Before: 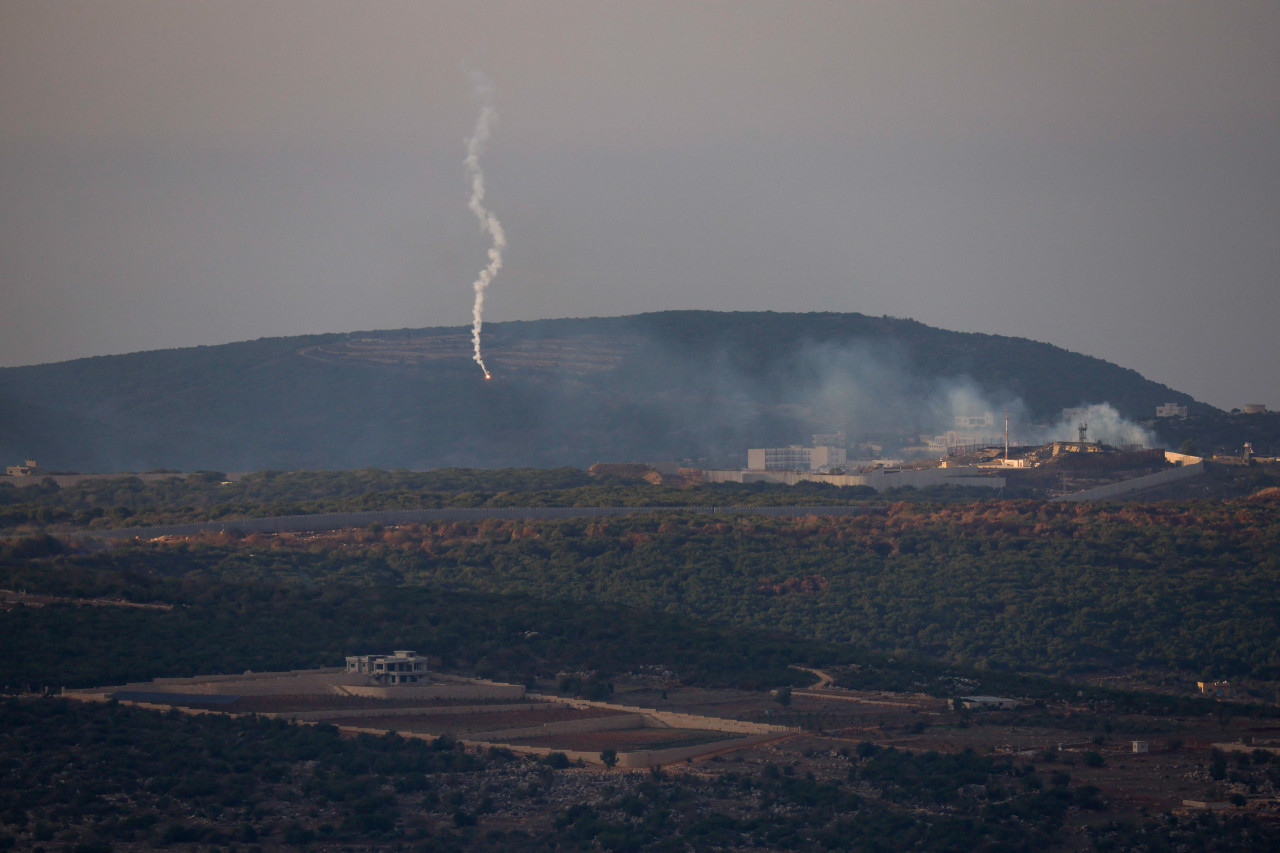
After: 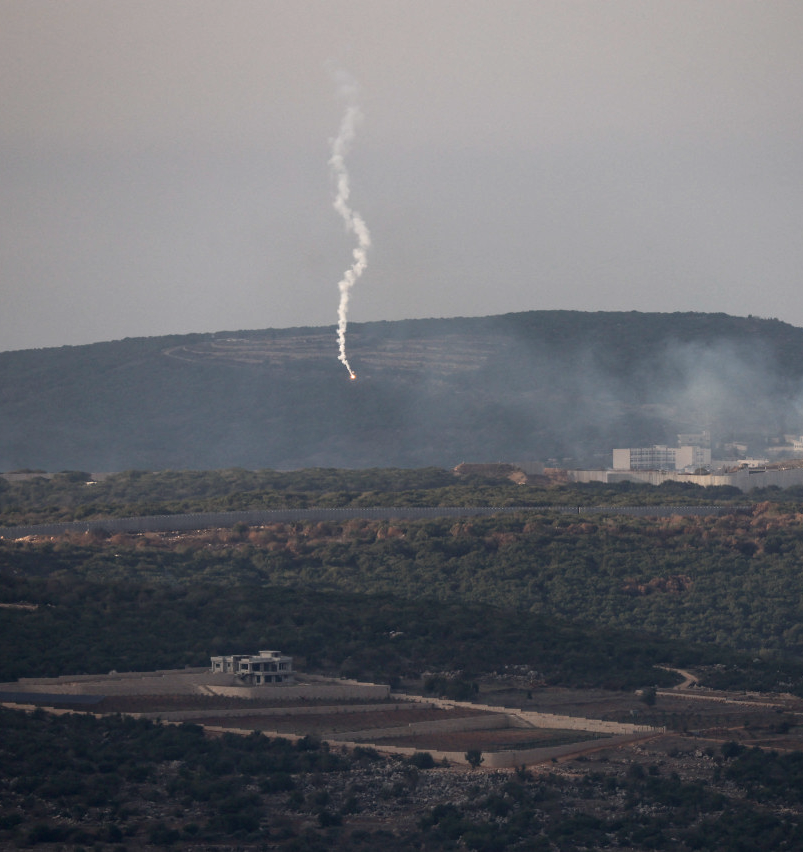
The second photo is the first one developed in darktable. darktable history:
crop: left 10.622%, right 26.392%
exposure: black level correction 0.001, exposure 0.499 EV, compensate highlight preservation false
contrast brightness saturation: contrast 0.095, saturation -0.361
